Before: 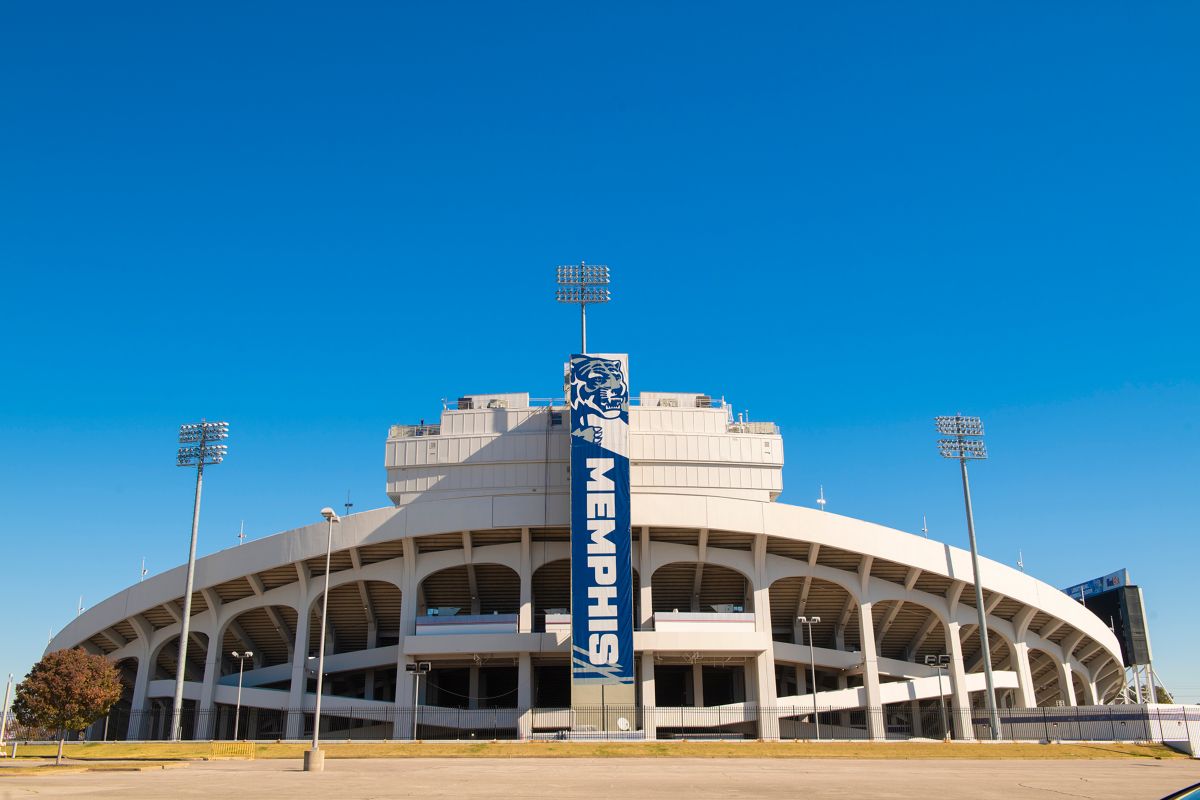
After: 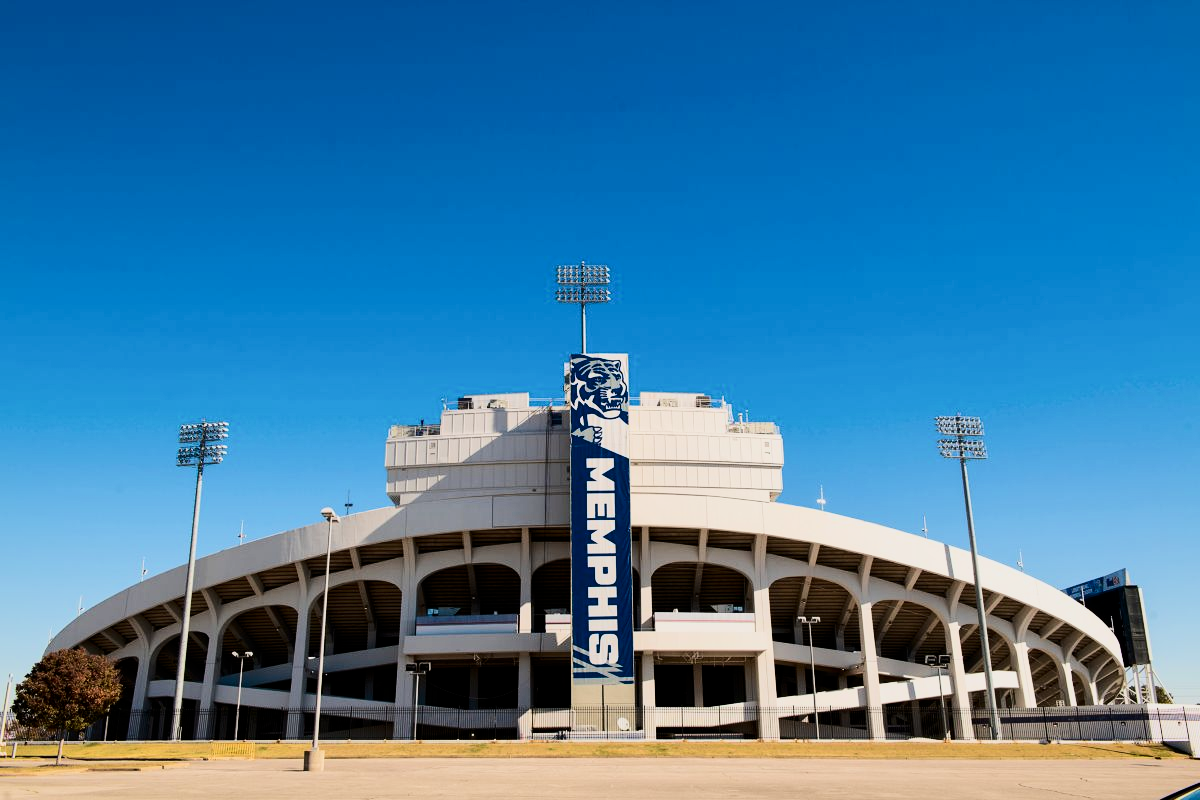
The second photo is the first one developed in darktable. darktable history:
filmic rgb: black relative exposure -11.83 EV, white relative exposure 5.44 EV, threshold 5.95 EV, hardness 4.5, latitude 49.06%, contrast 1.145, enable highlight reconstruction true
shadows and highlights: shadows -20.28, white point adjustment -1.96, highlights -34.79
contrast brightness saturation: contrast 0.297
